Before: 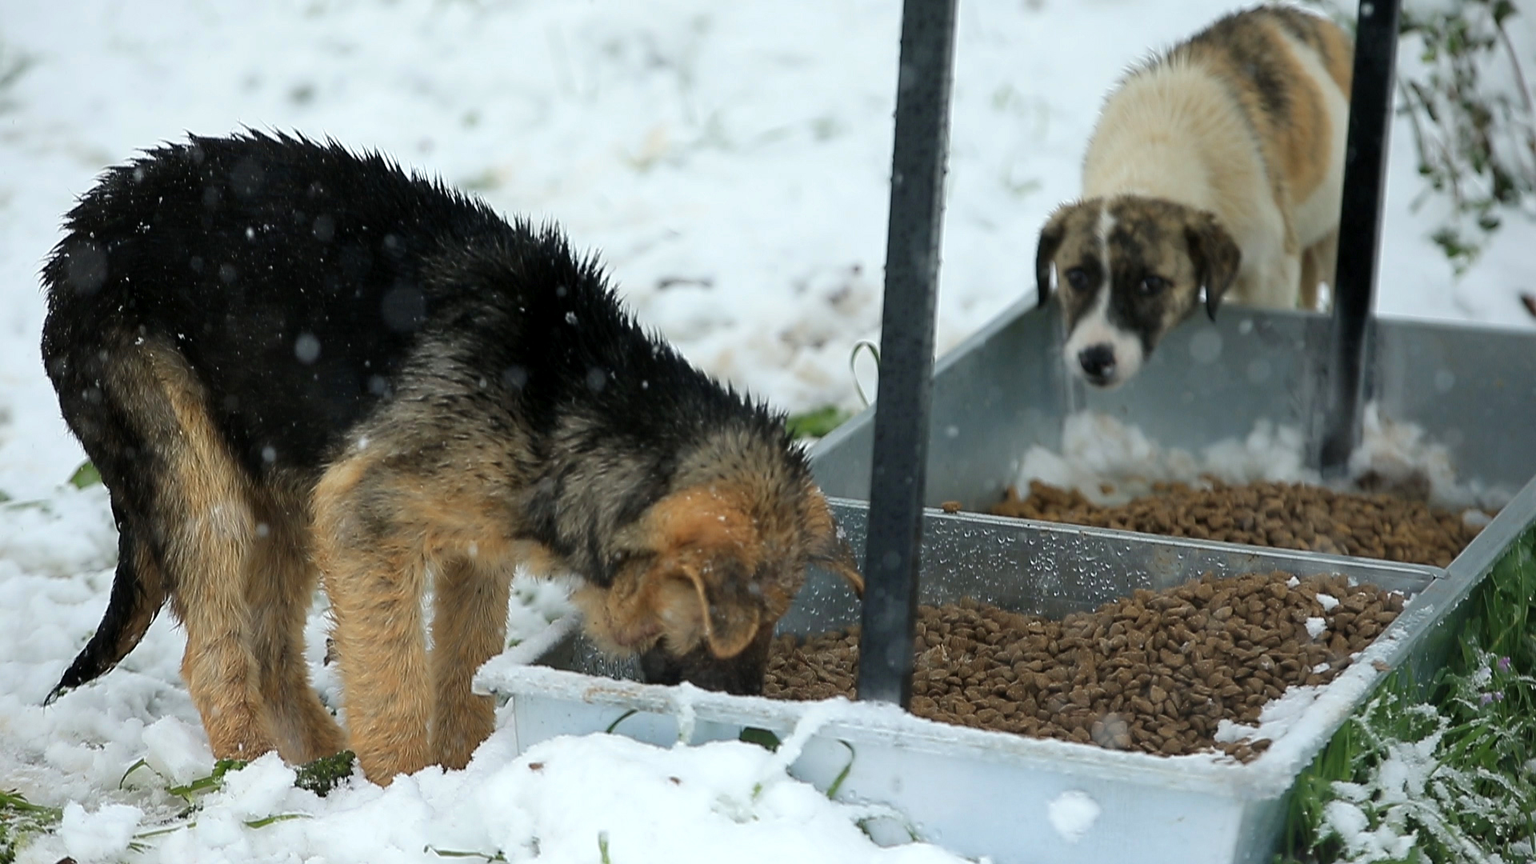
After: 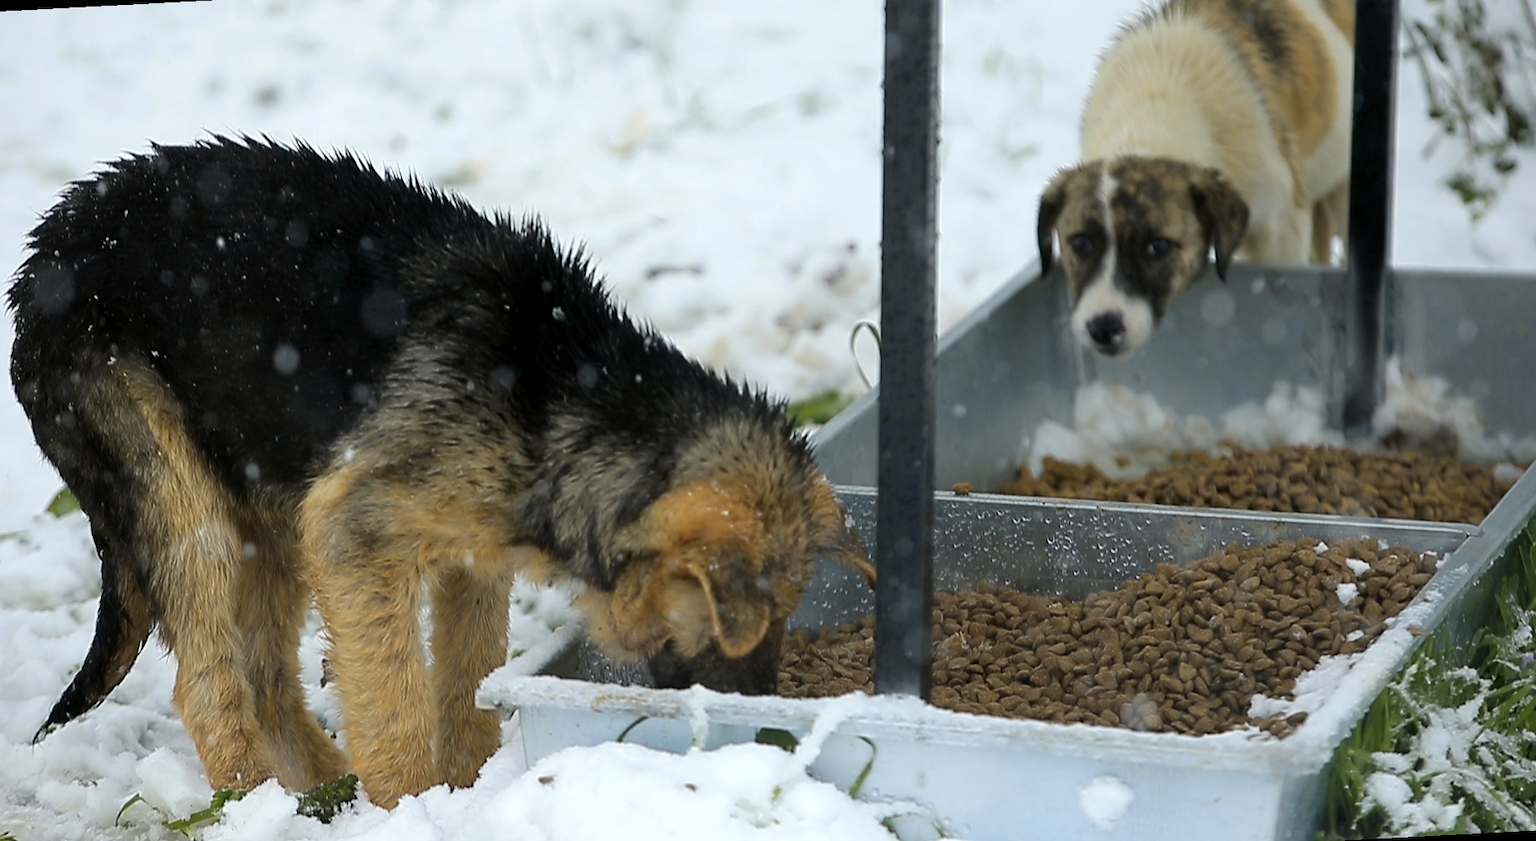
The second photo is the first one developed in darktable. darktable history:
color contrast: green-magenta contrast 0.8, blue-yellow contrast 1.1, unbound 0
rotate and perspective: rotation -3°, crop left 0.031, crop right 0.968, crop top 0.07, crop bottom 0.93
